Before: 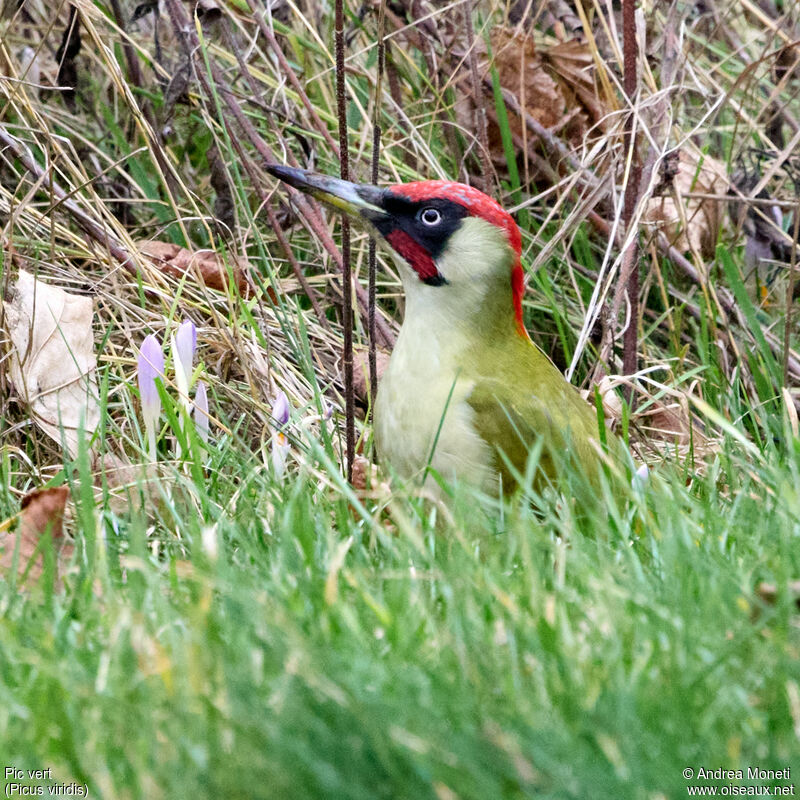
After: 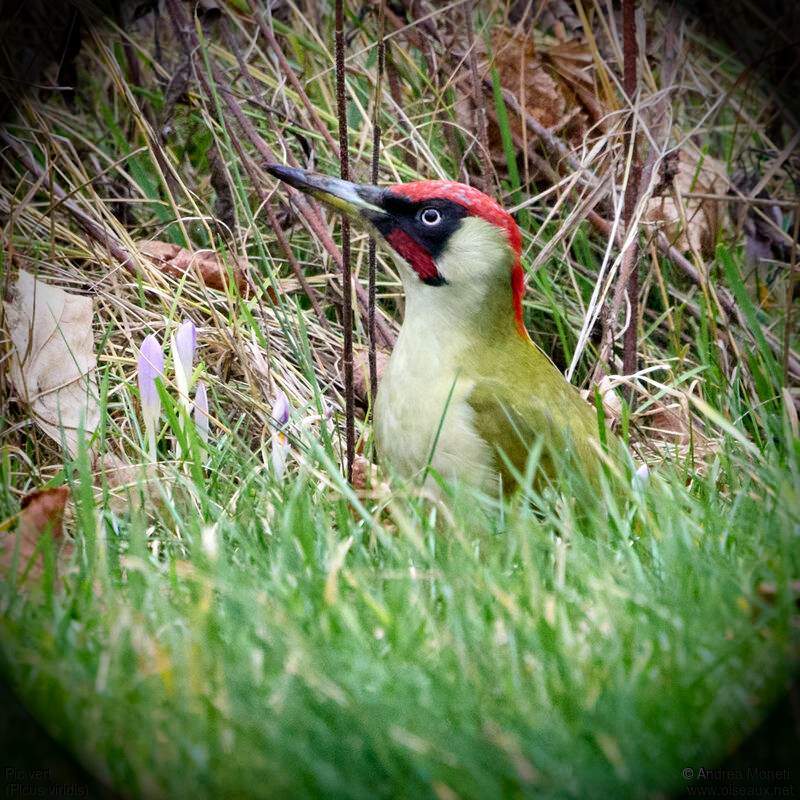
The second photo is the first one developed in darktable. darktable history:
vignetting: fall-off start 71.58%, brightness -0.991, saturation 0.492, unbound false
